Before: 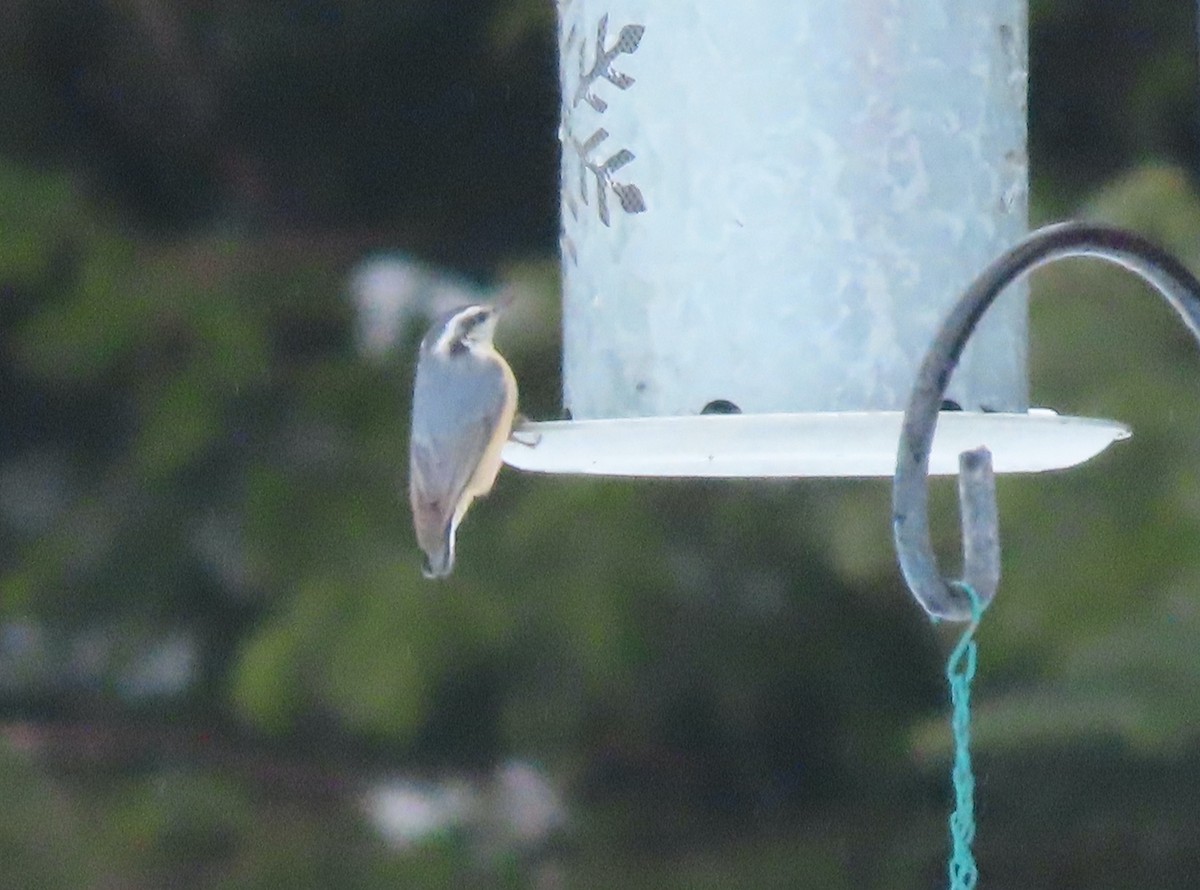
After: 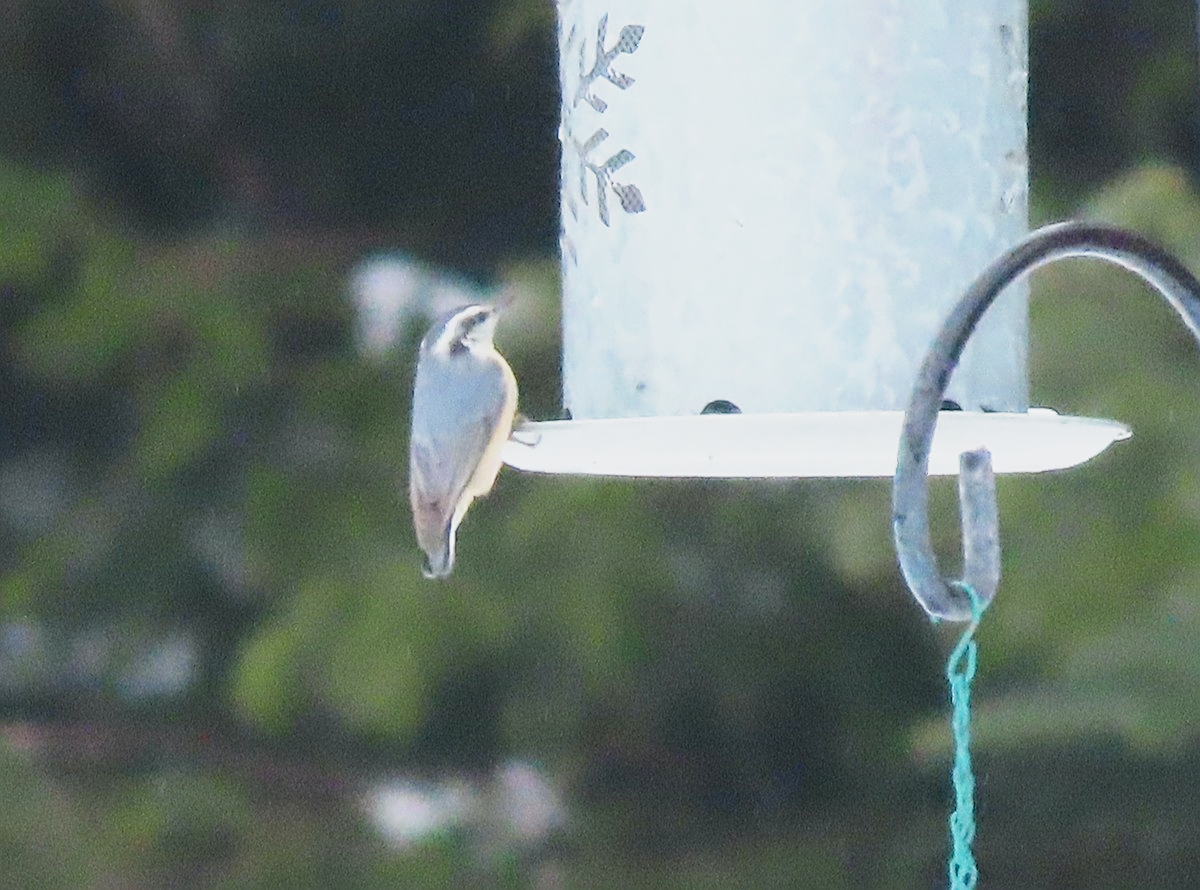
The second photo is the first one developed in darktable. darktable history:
base curve: curves: ch0 [(0, 0) (0.088, 0.125) (0.176, 0.251) (0.354, 0.501) (0.613, 0.749) (1, 0.877)], preserve colors none
sharpen: on, module defaults
